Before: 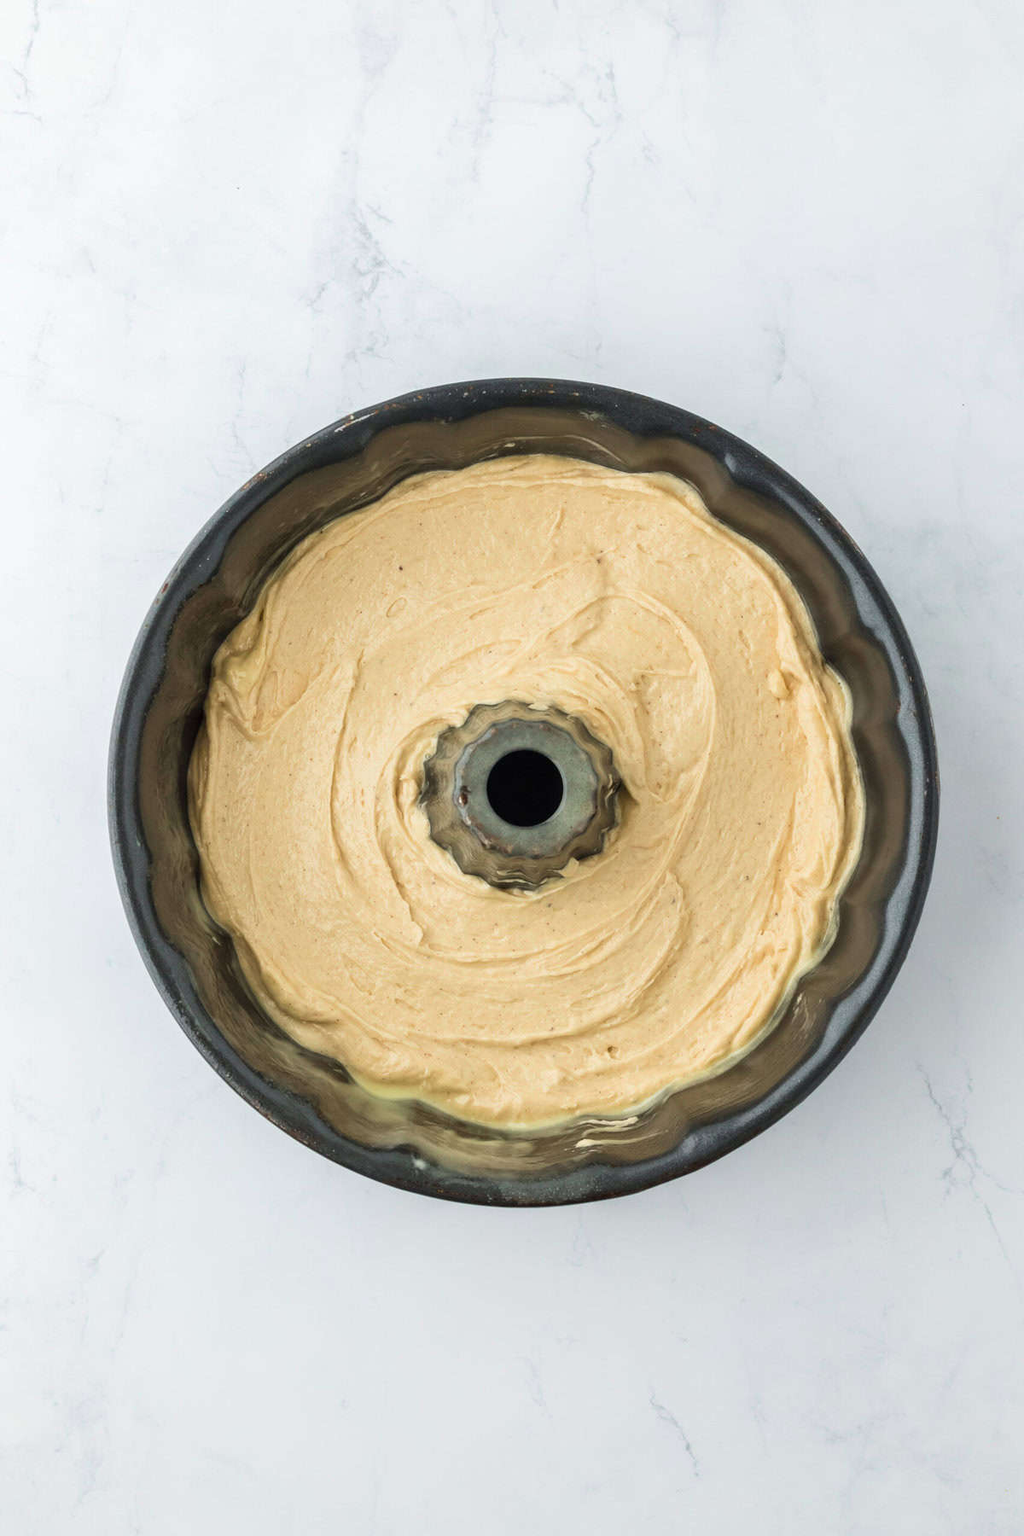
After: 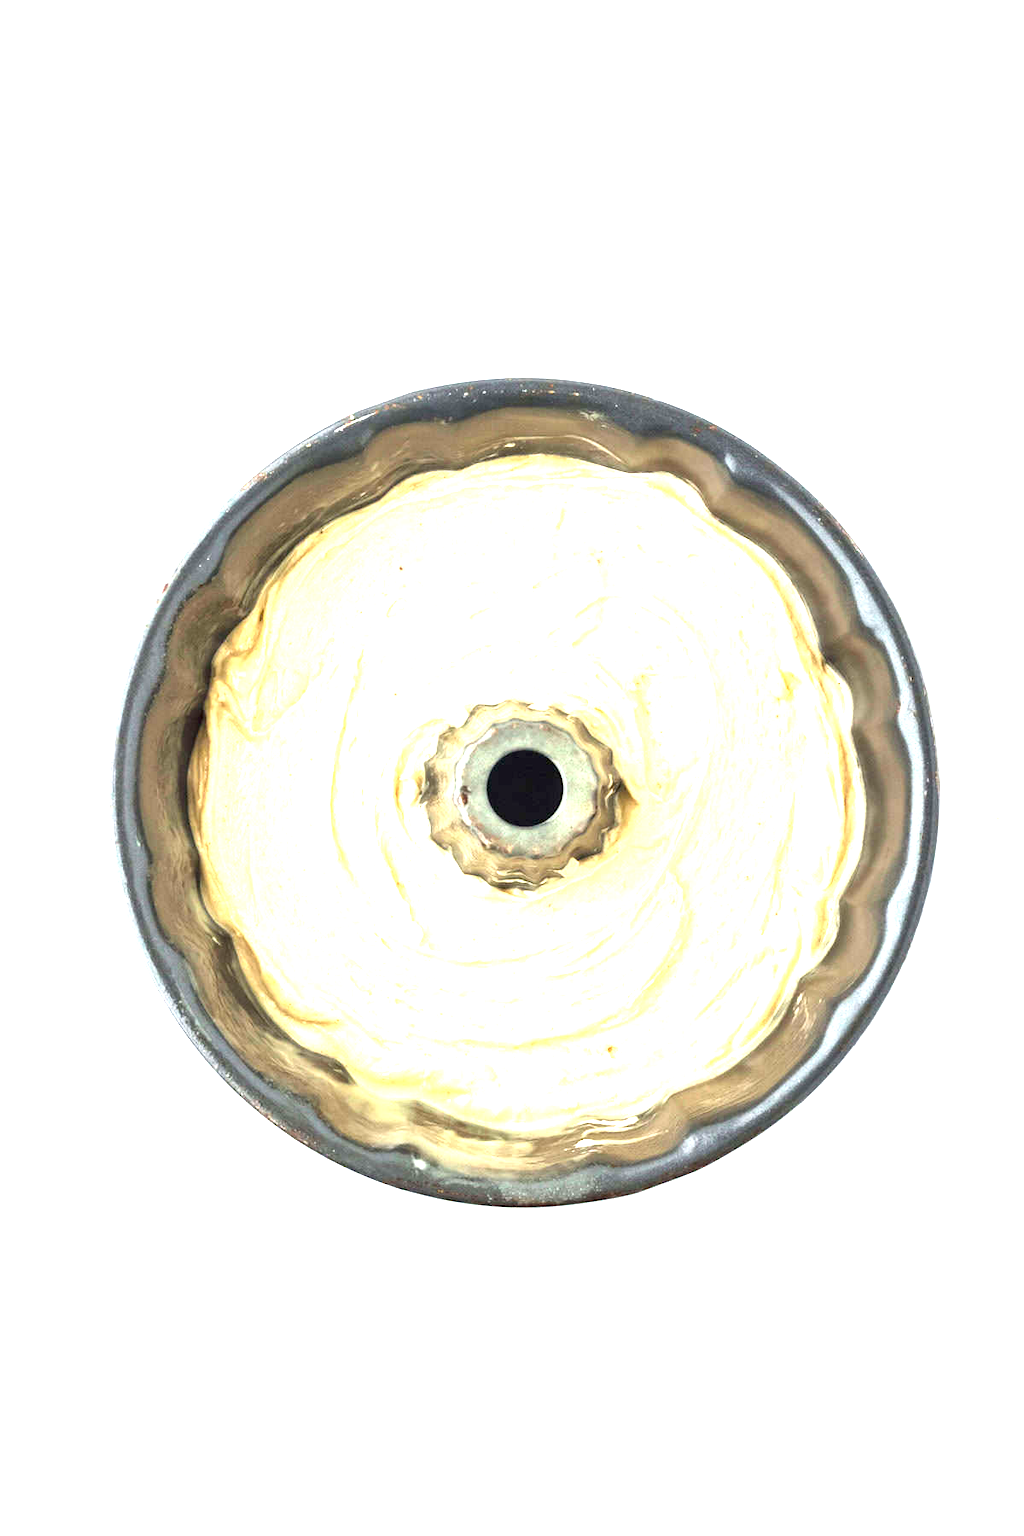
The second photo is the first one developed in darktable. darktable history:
exposure: exposure 1.996 EV, compensate exposure bias true, compensate highlight preservation false
